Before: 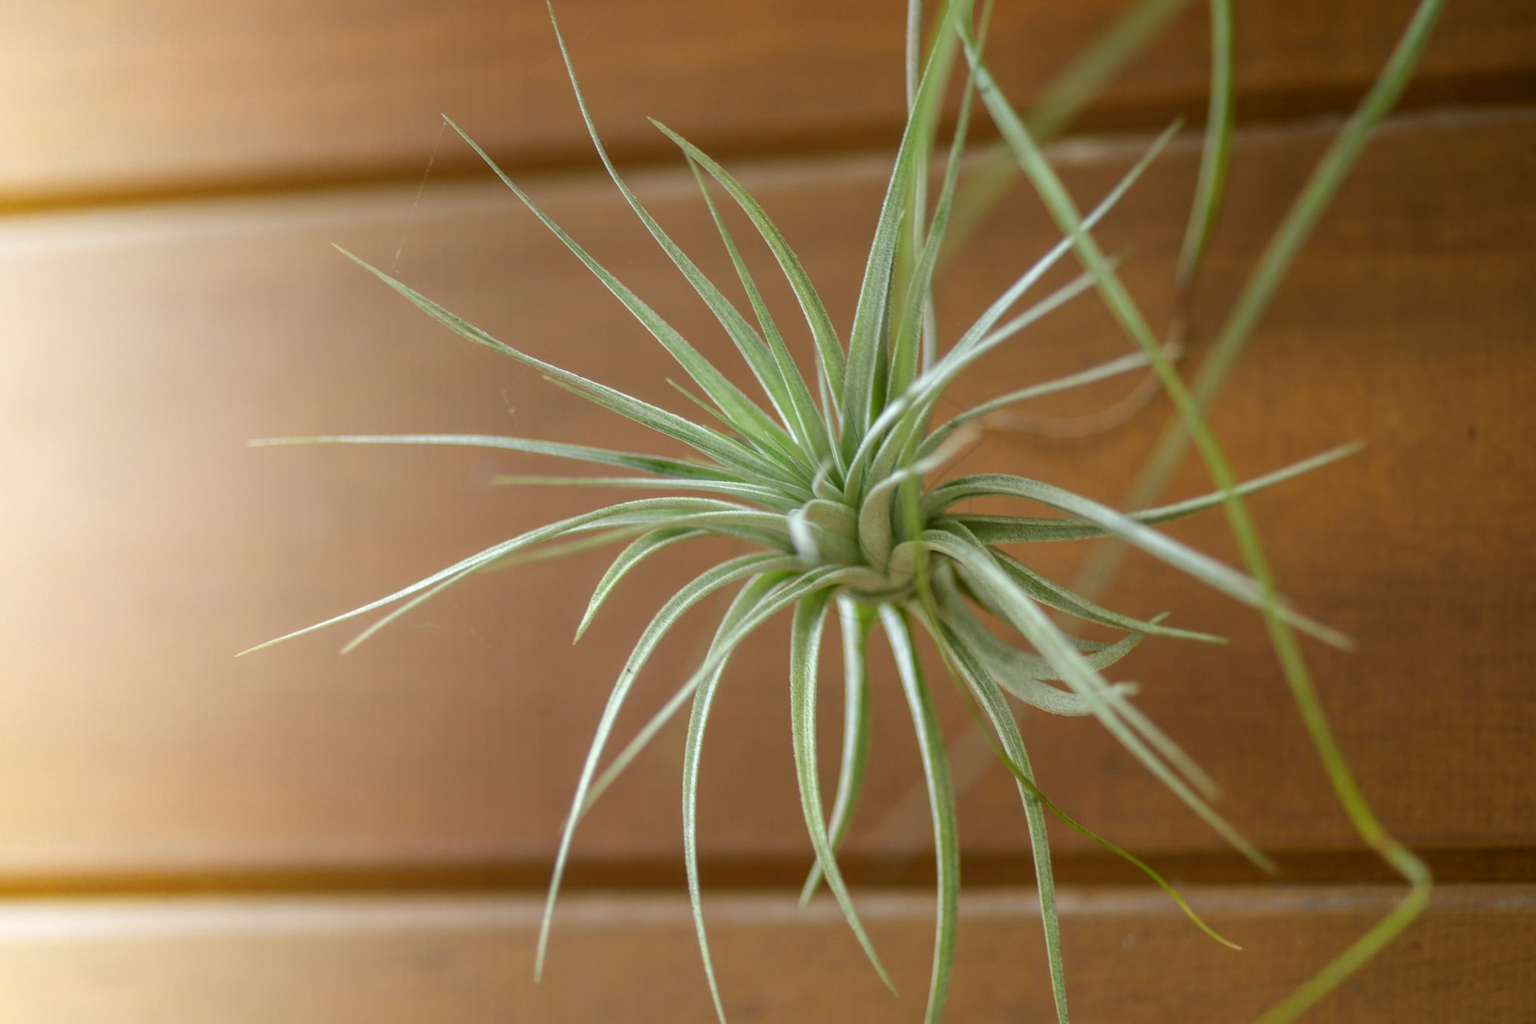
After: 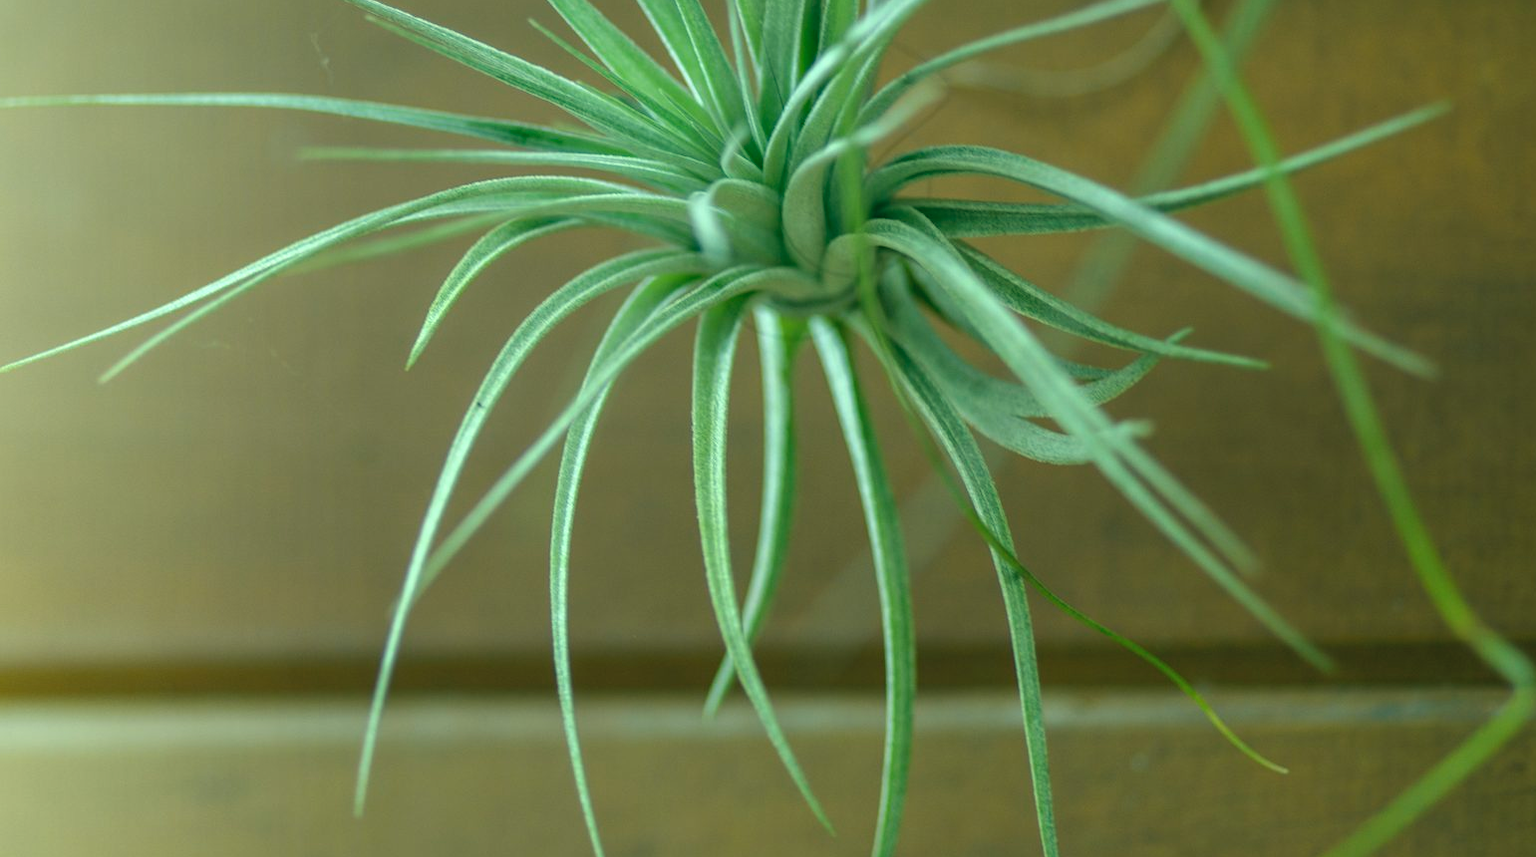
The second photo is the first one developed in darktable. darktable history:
color correction: highlights a* -19.7, highlights b* 9.8, shadows a* -20.7, shadows b* -11.53
crop and rotate: left 17.355%, top 35.598%, right 6.867%, bottom 0.971%
levels: levels [0, 0.498, 0.996]
